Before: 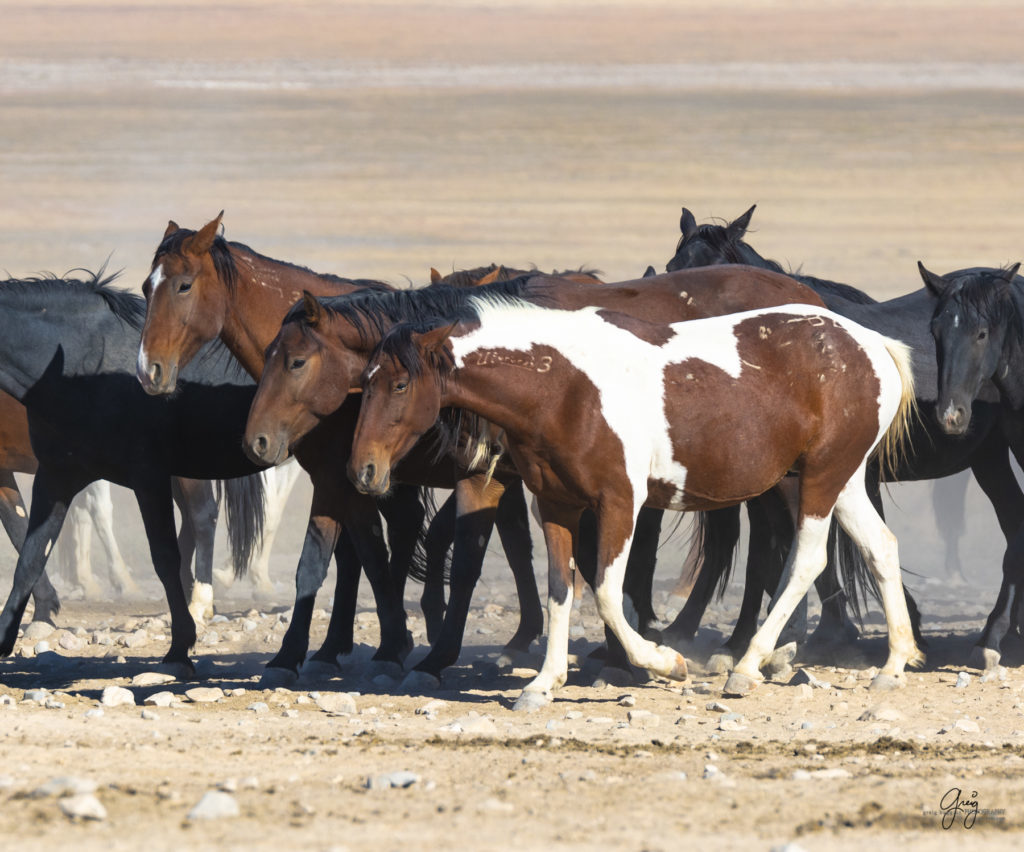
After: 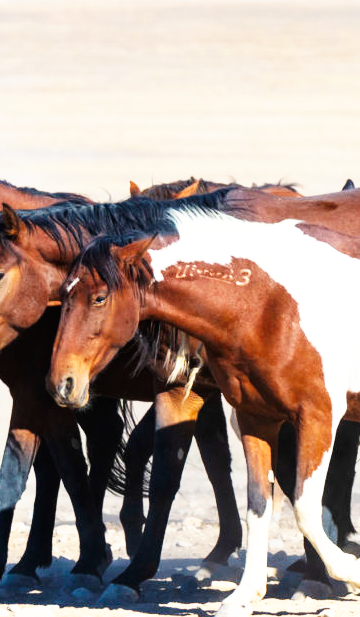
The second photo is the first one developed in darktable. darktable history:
crop and rotate: left 29.476%, top 10.214%, right 35.32%, bottom 17.333%
base curve: curves: ch0 [(0, 0) (0.007, 0.004) (0.027, 0.03) (0.046, 0.07) (0.207, 0.54) (0.442, 0.872) (0.673, 0.972) (1, 1)], preserve colors none
